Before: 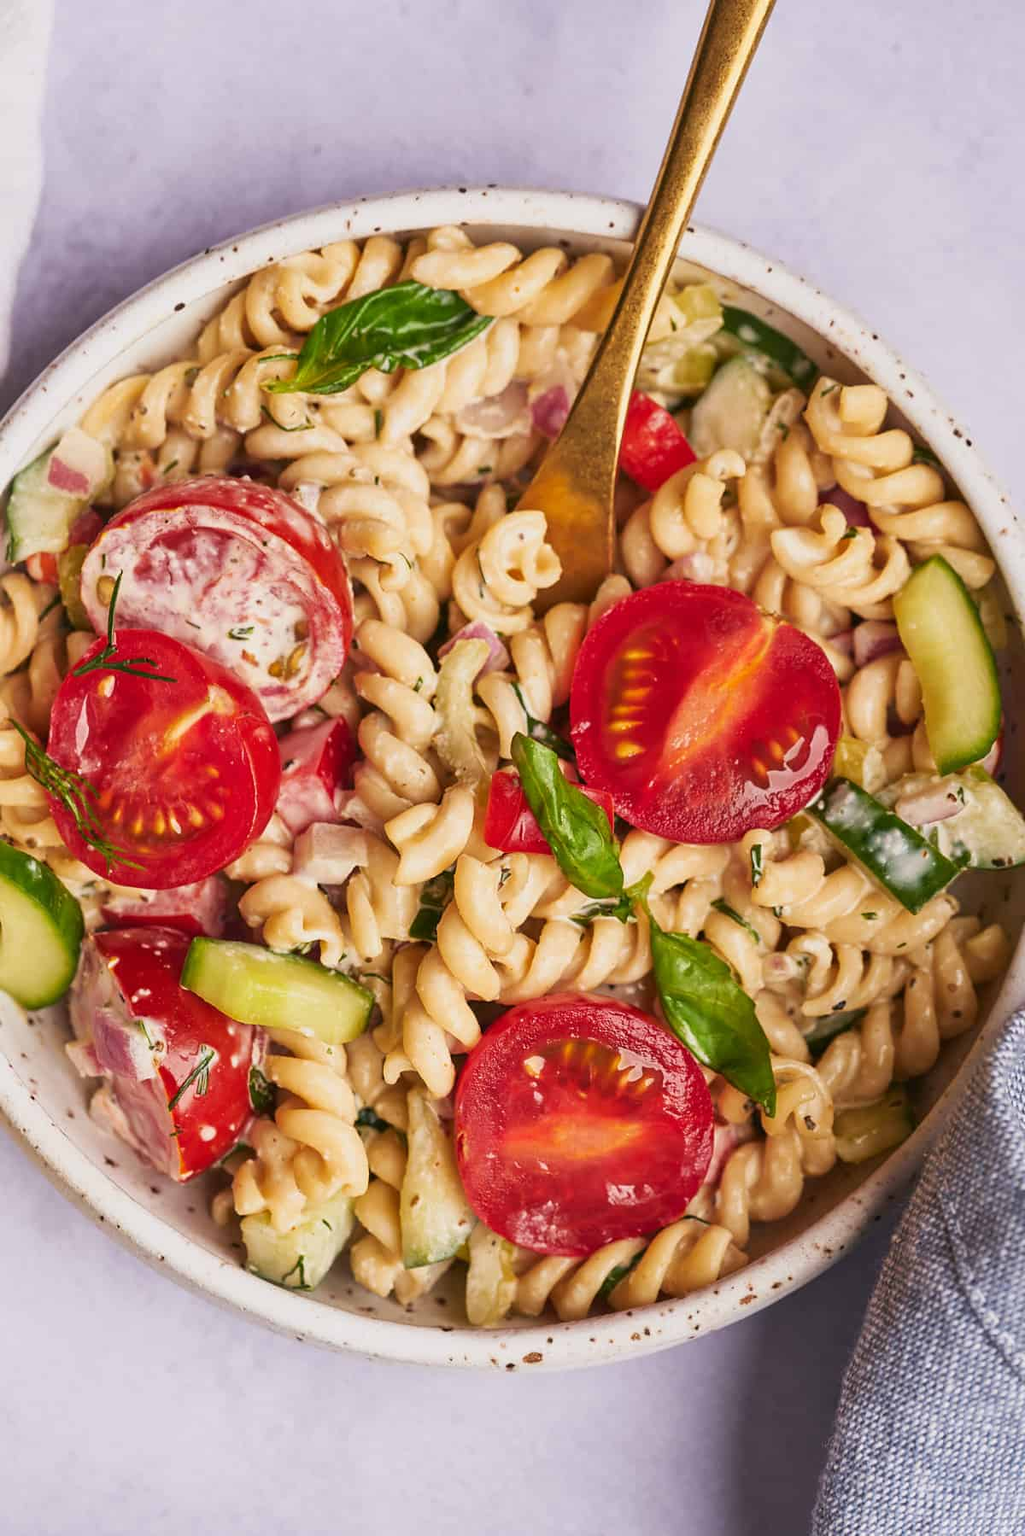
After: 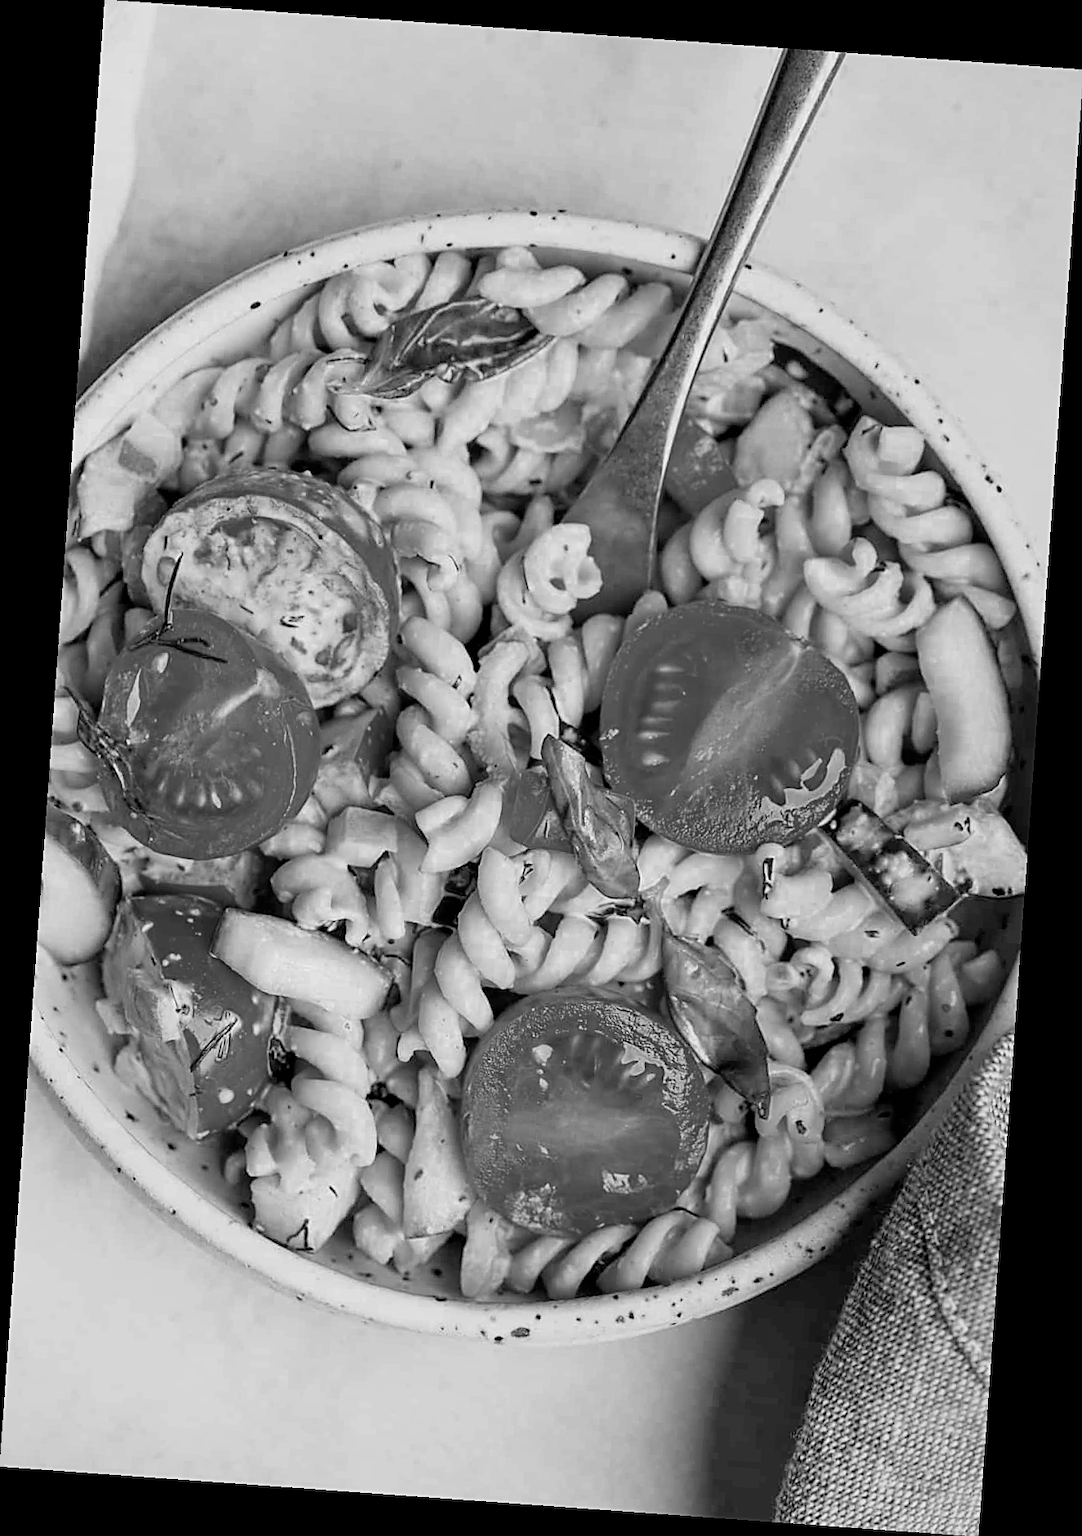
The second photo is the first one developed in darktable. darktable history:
rotate and perspective: rotation 4.1°, automatic cropping off
color zones: curves: ch0 [(0.002, 0.593) (0.143, 0.417) (0.285, 0.541) (0.455, 0.289) (0.608, 0.327) (0.727, 0.283) (0.869, 0.571) (1, 0.603)]; ch1 [(0, 0) (0.143, 0) (0.286, 0) (0.429, 0) (0.571, 0) (0.714, 0) (0.857, 0)]
sharpen: on, module defaults
filmic rgb: black relative exposure -3.92 EV, white relative exposure 3.14 EV, hardness 2.87
